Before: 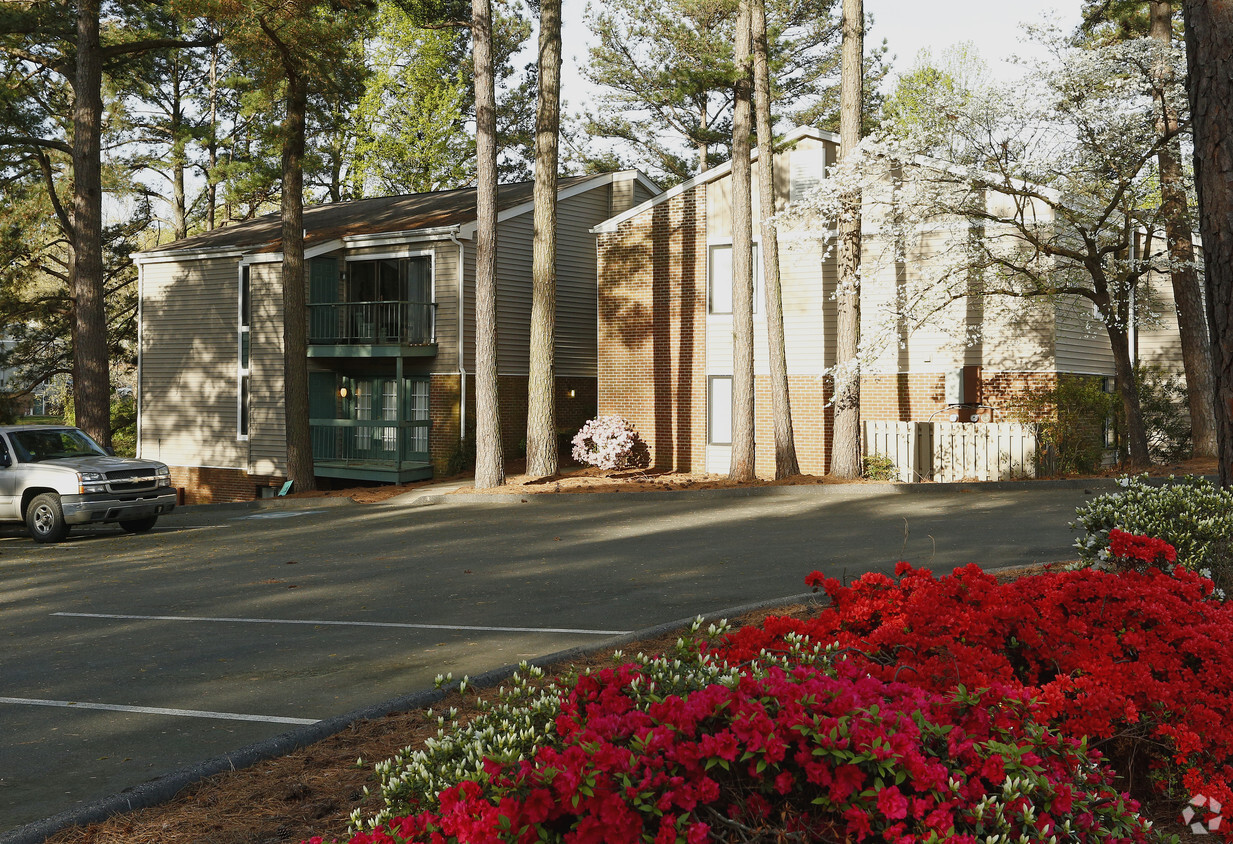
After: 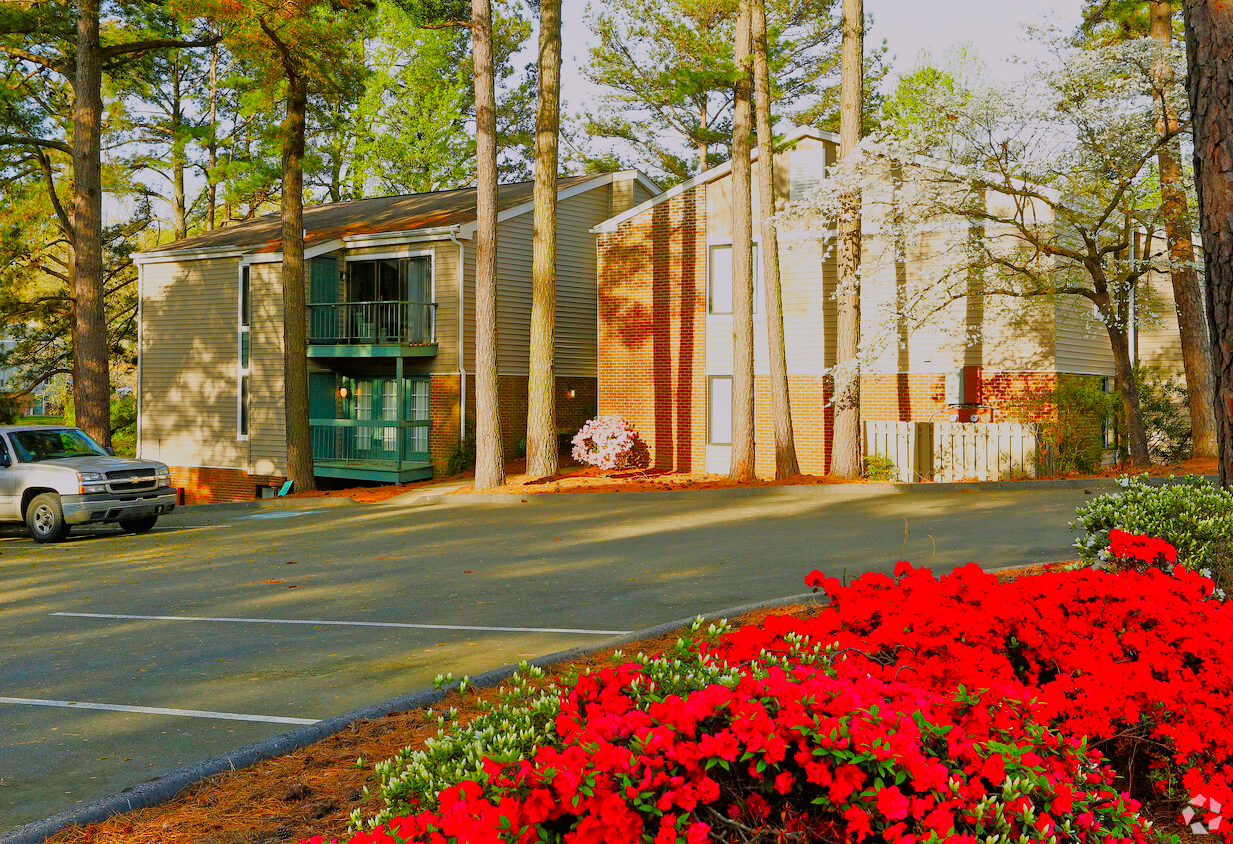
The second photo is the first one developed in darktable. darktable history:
tone equalizer: -7 EV 0.145 EV, -6 EV 0.635 EV, -5 EV 1.14 EV, -4 EV 1.33 EV, -3 EV 1.15 EV, -2 EV 0.6 EV, -1 EV 0.167 EV
filmic rgb: black relative exposure -7.65 EV, white relative exposure 4.56 EV, threshold 5.96 EV, hardness 3.61, enable highlight reconstruction true
color correction: highlights a* 1.53, highlights b* -1.69, saturation 2.47
